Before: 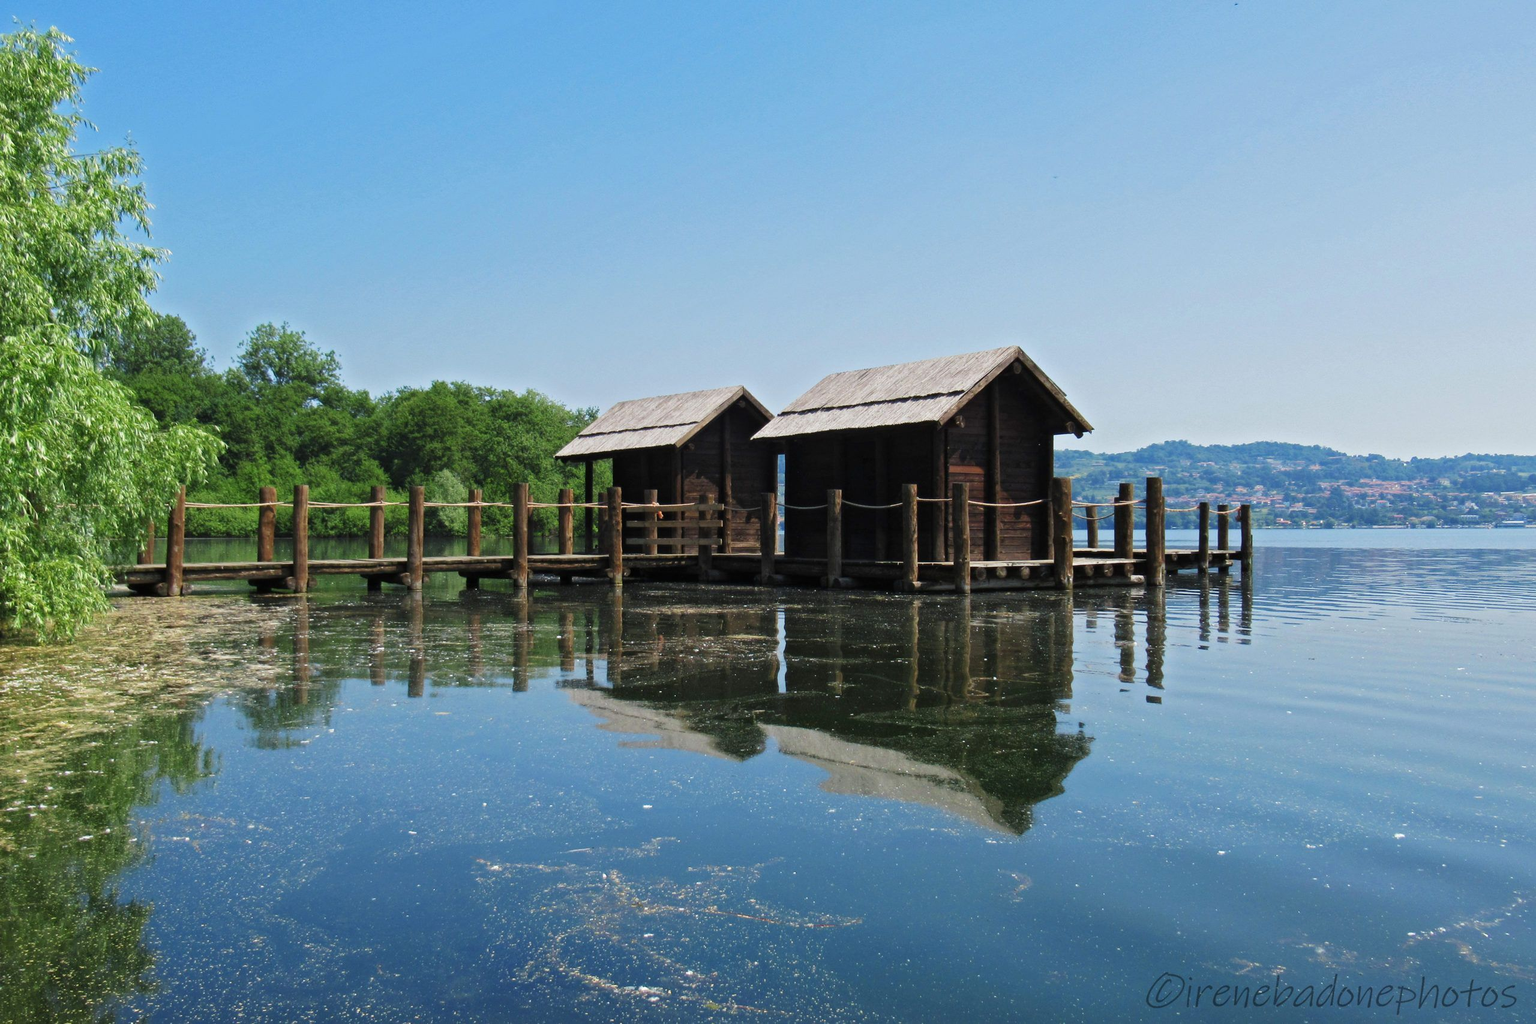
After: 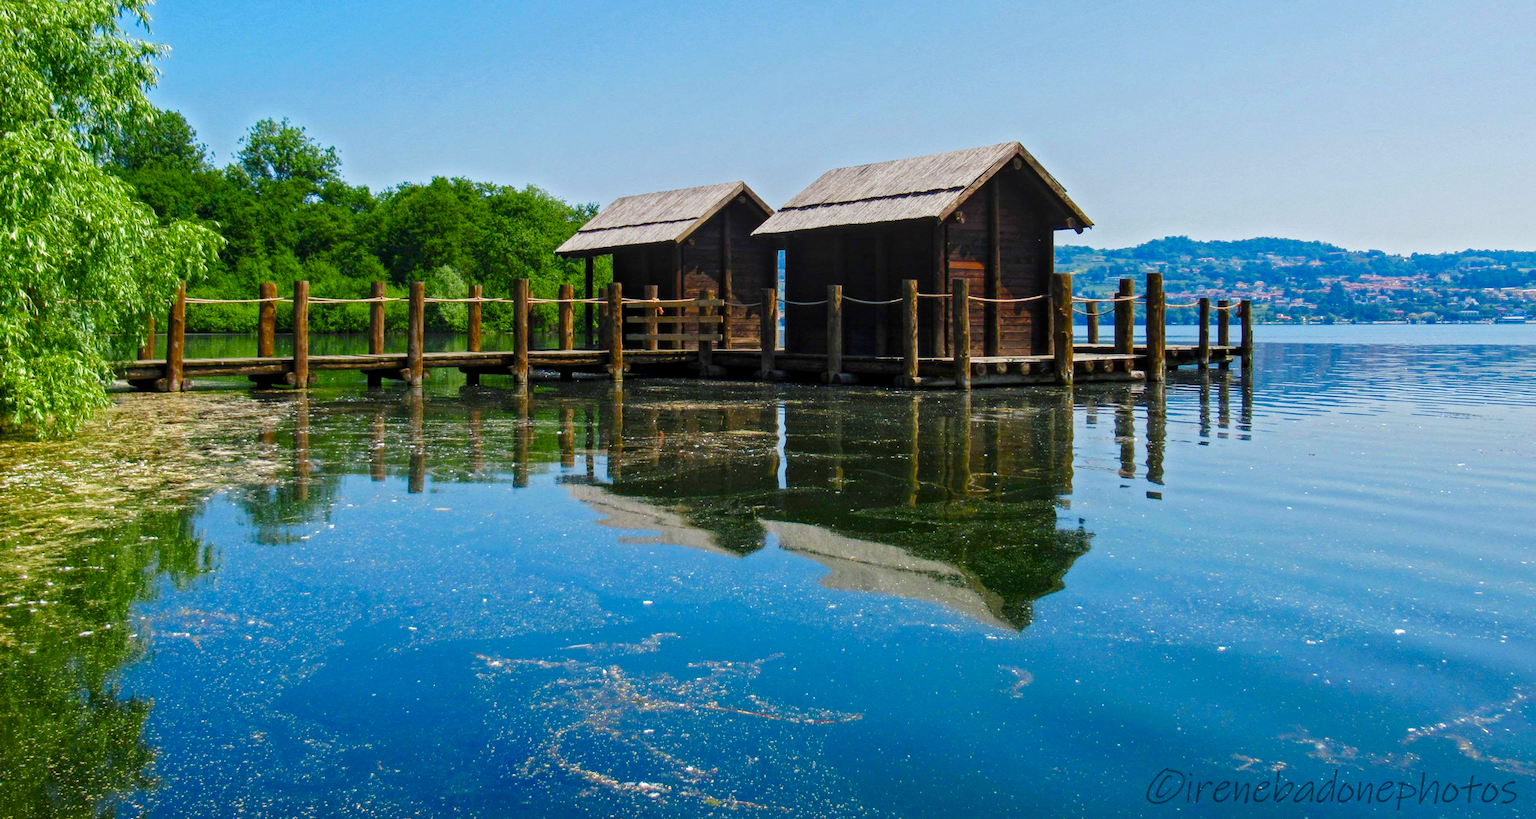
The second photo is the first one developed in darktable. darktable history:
local contrast: on, module defaults
color balance rgb: linear chroma grading › global chroma 18.9%, perceptual saturation grading › global saturation 20%, perceptual saturation grading › highlights -25%, perceptual saturation grading › shadows 50%, global vibrance 18.93%
crop and rotate: top 19.998%
